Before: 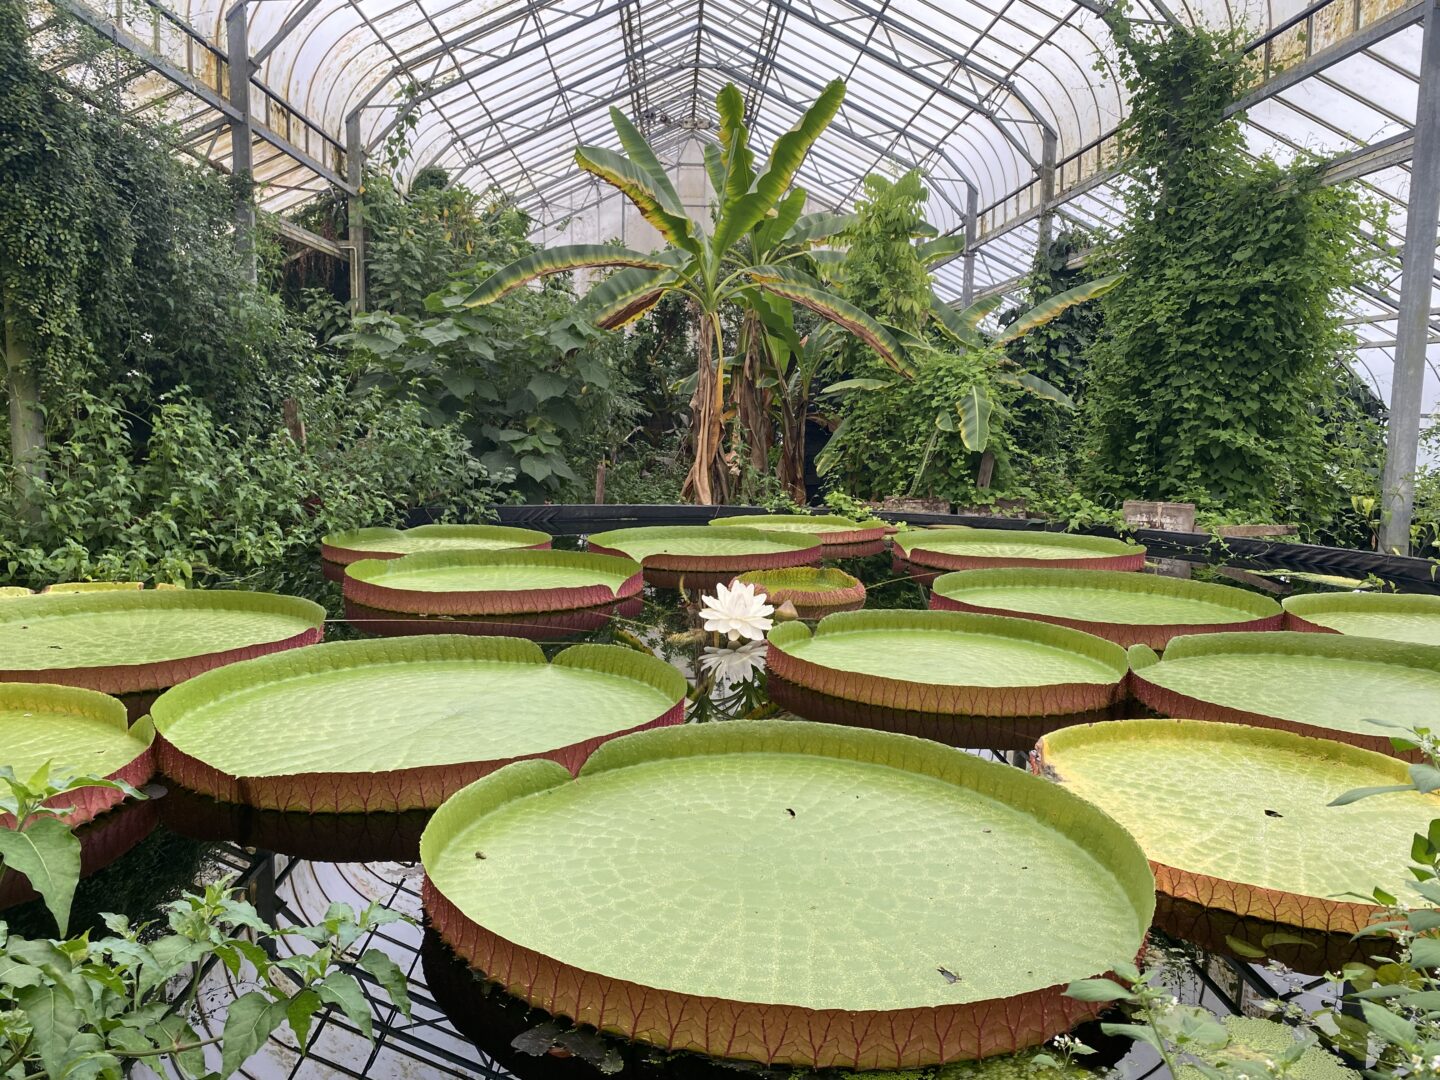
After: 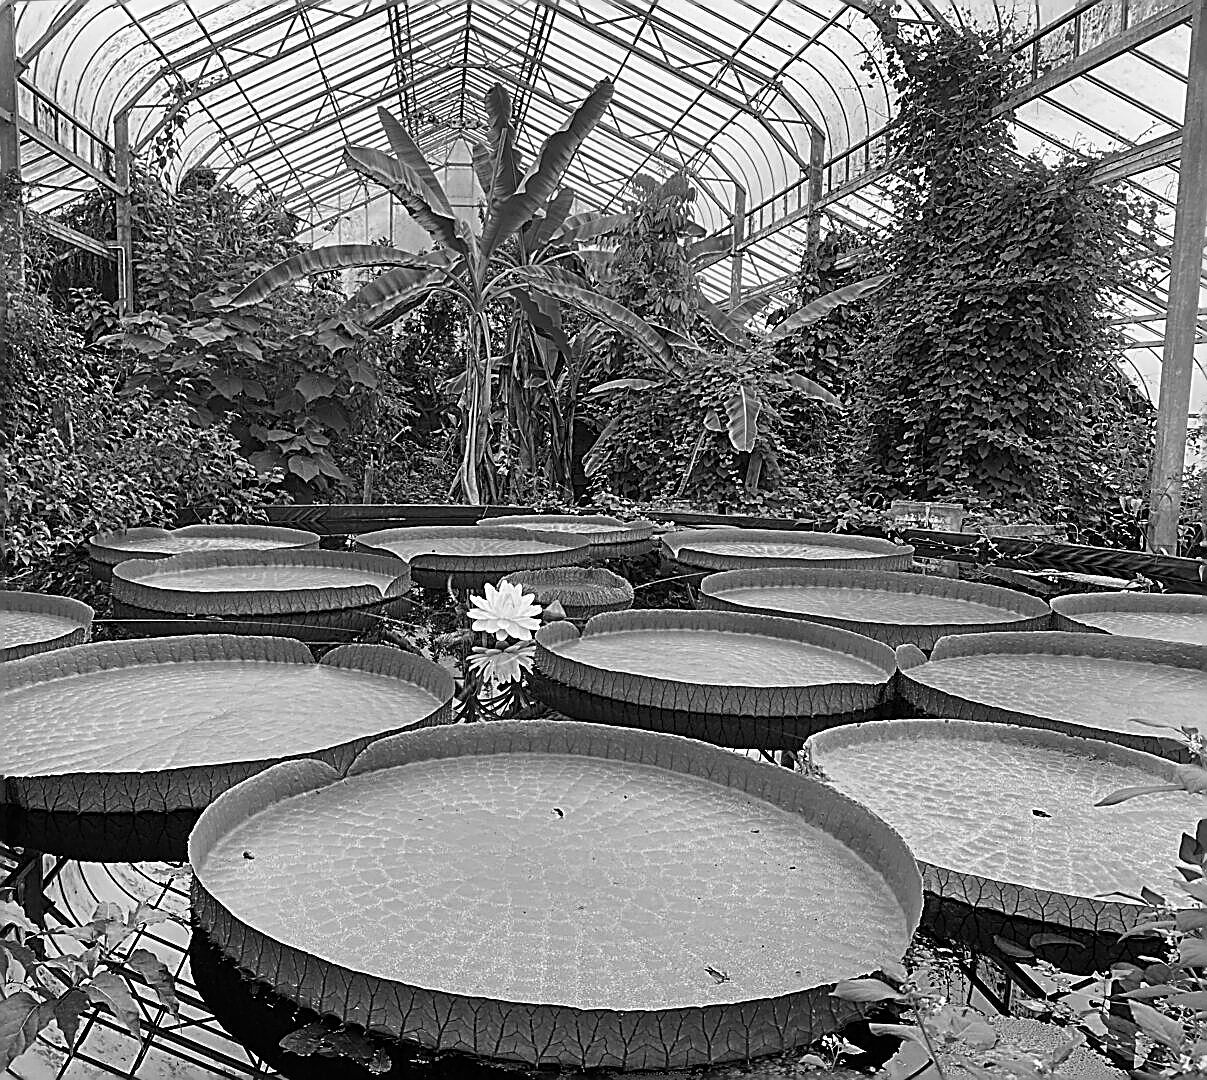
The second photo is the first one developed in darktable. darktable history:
sharpen: amount 2
crop: left 16.145%
color calibration: output gray [0.253, 0.26, 0.487, 0], gray › normalize channels true, illuminant same as pipeline (D50), adaptation XYZ, x 0.346, y 0.359, gamut compression 0
